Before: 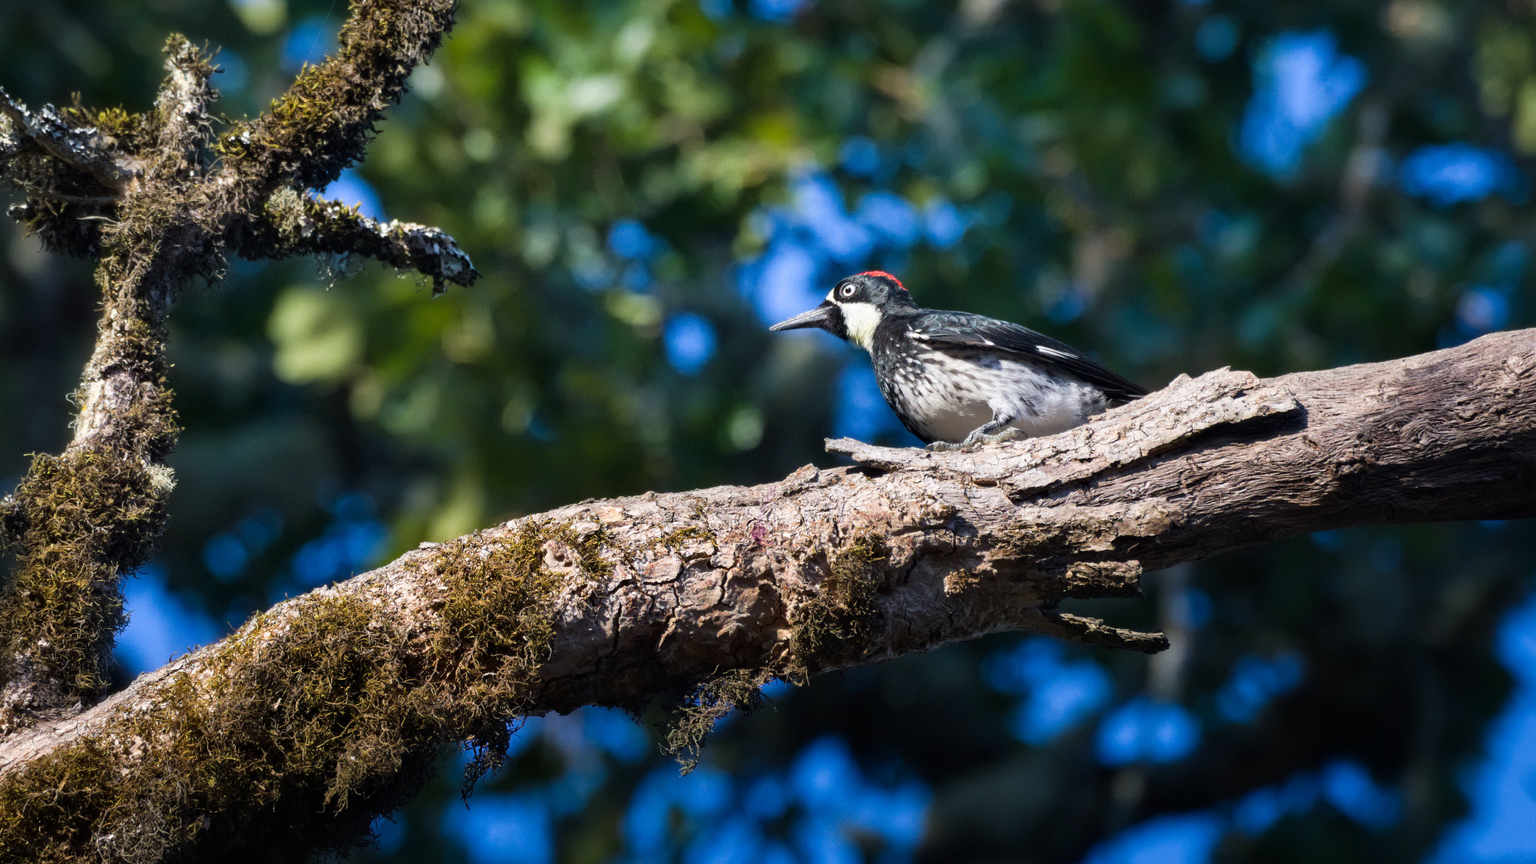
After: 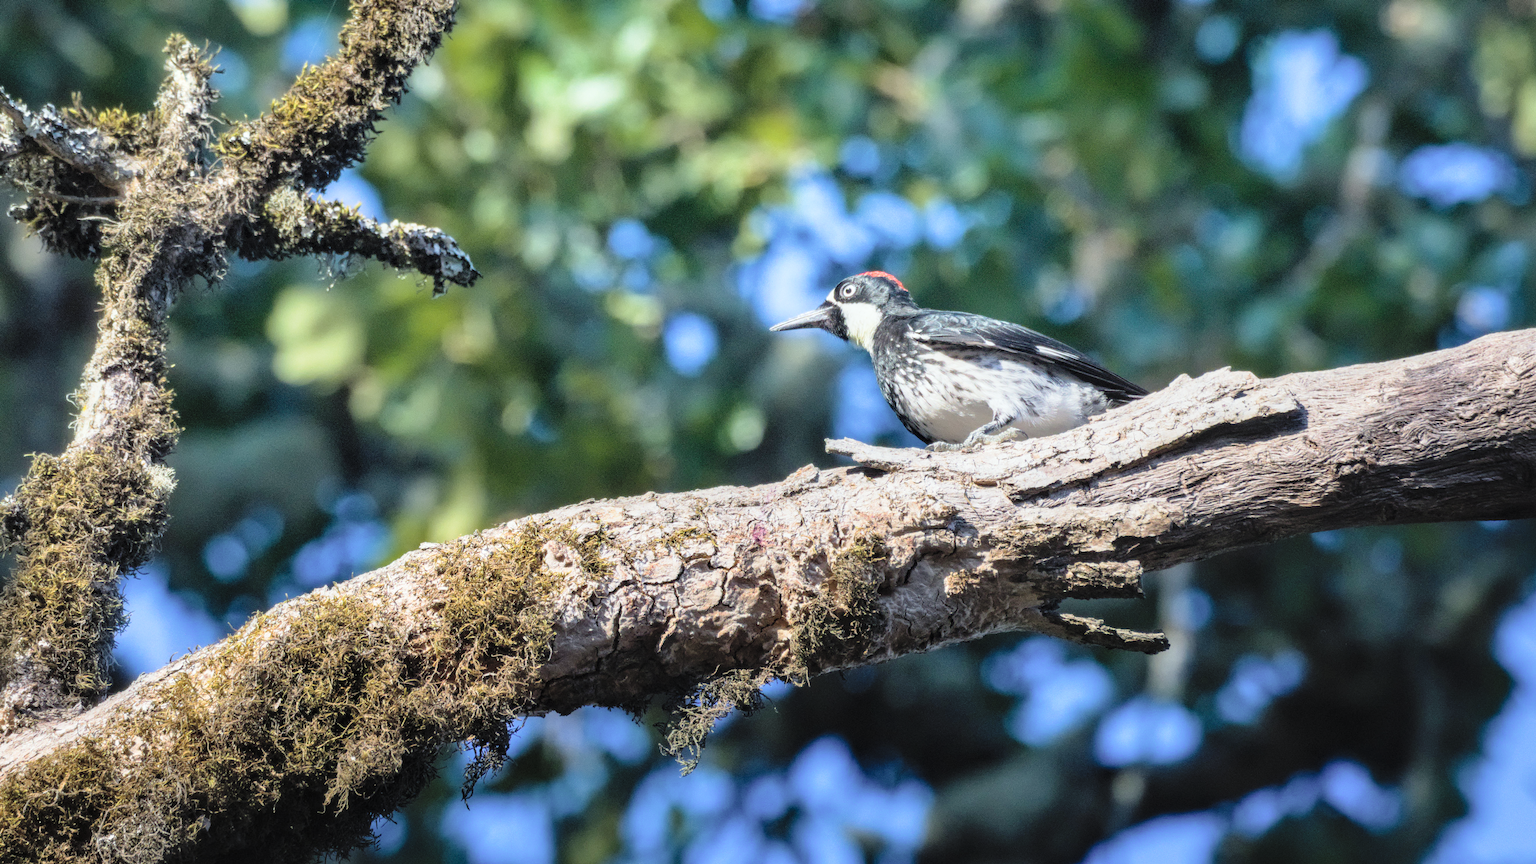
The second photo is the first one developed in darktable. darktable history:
color calibration: illuminant Planckian (black body), x 0.353, y 0.35, temperature 4749.6 K
local contrast: on, module defaults
contrast brightness saturation: brightness 0.29
tone curve: curves: ch0 [(0, 0.021) (0.049, 0.044) (0.152, 0.14) (0.328, 0.377) (0.473, 0.543) (0.641, 0.705) (0.85, 0.894) (1, 0.969)]; ch1 [(0, 0) (0.302, 0.331) (0.433, 0.432) (0.472, 0.47) (0.502, 0.503) (0.527, 0.521) (0.564, 0.58) (0.614, 0.626) (0.677, 0.701) (0.859, 0.885) (1, 1)]; ch2 [(0, 0) (0.33, 0.301) (0.447, 0.44) (0.487, 0.496) (0.502, 0.516) (0.535, 0.563) (0.565, 0.593) (0.608, 0.638) (1, 1)], preserve colors none
